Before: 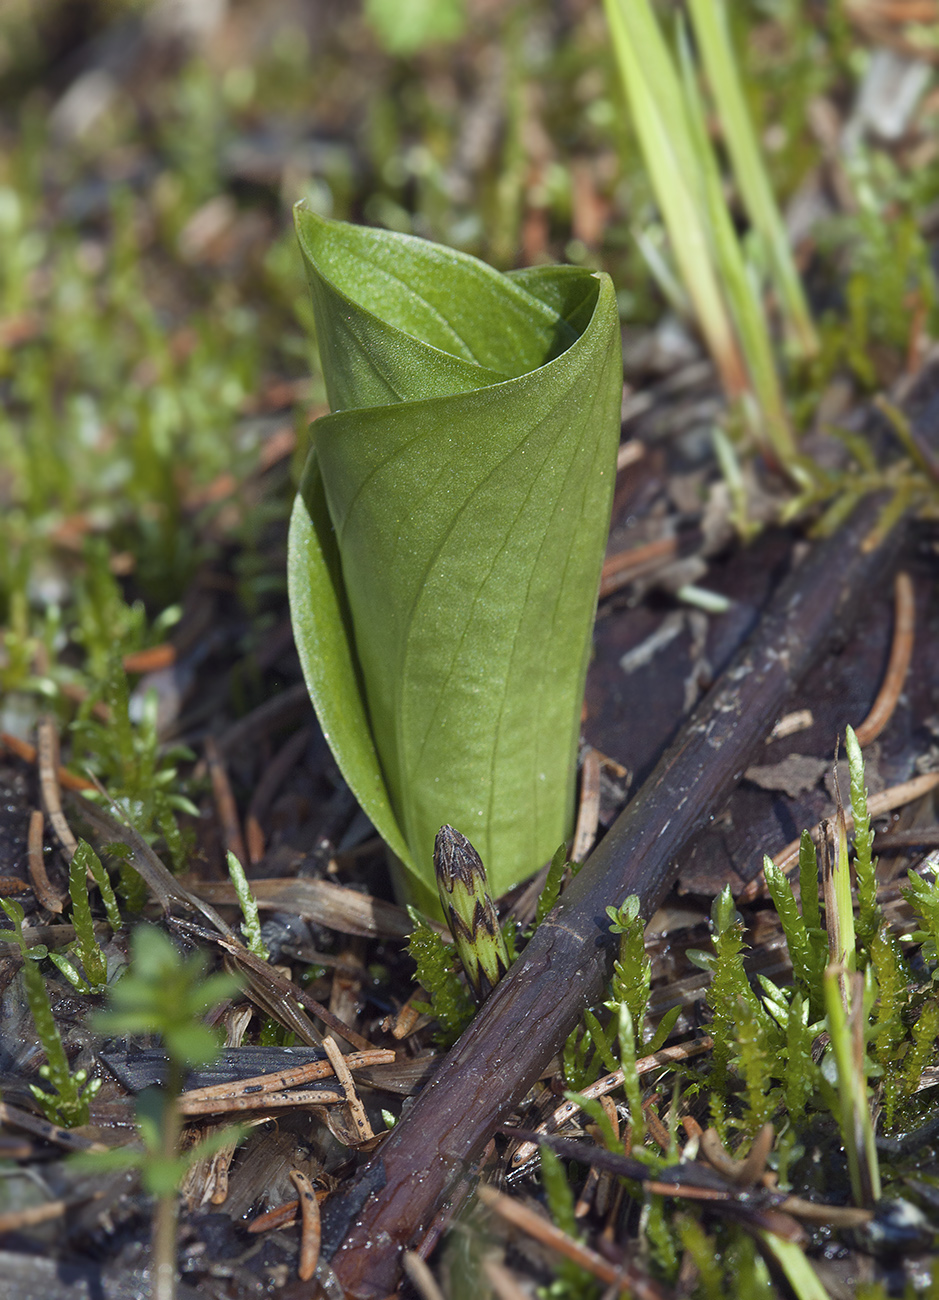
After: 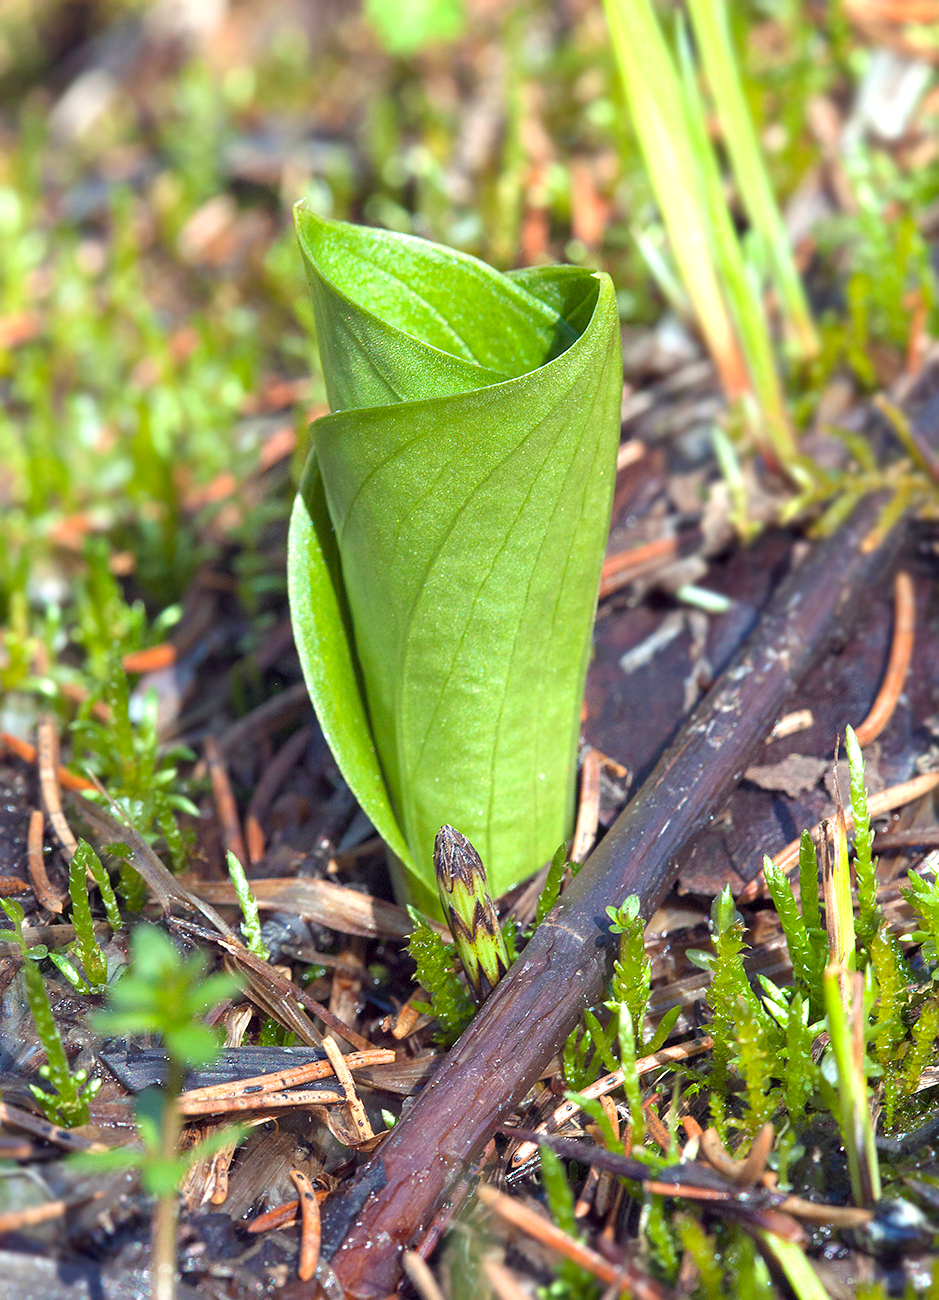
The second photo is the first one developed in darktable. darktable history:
contrast brightness saturation: contrast 0.073, brightness 0.073, saturation 0.181
exposure: black level correction 0.001, exposure 1 EV, compensate highlight preservation false
